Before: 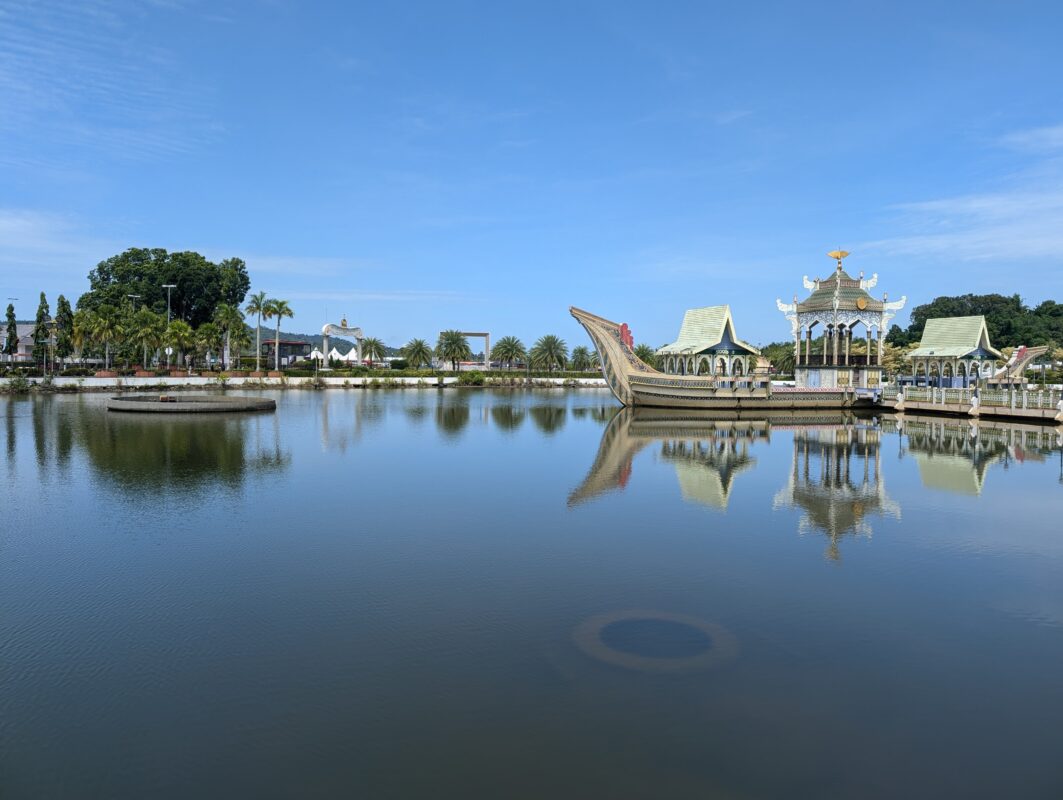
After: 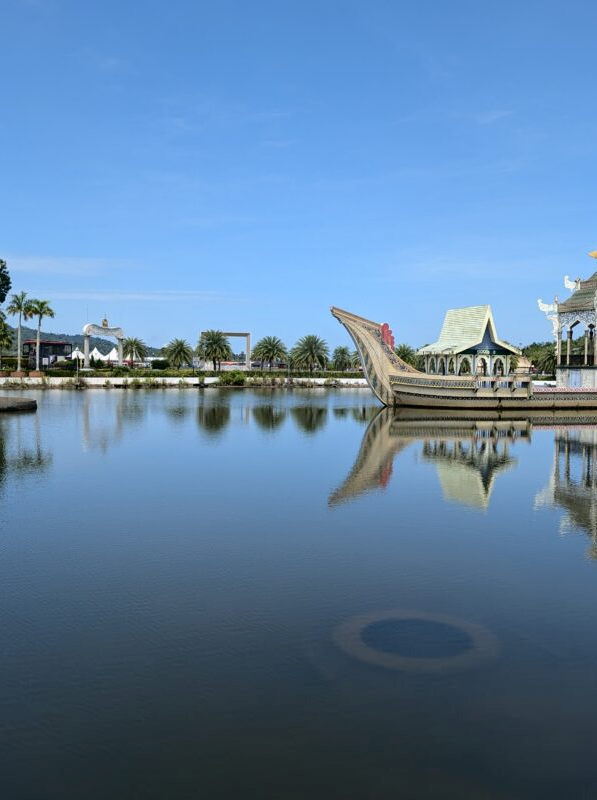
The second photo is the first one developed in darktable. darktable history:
fill light: exposure -2 EV, width 8.6
crop and rotate: left 22.516%, right 21.234%
